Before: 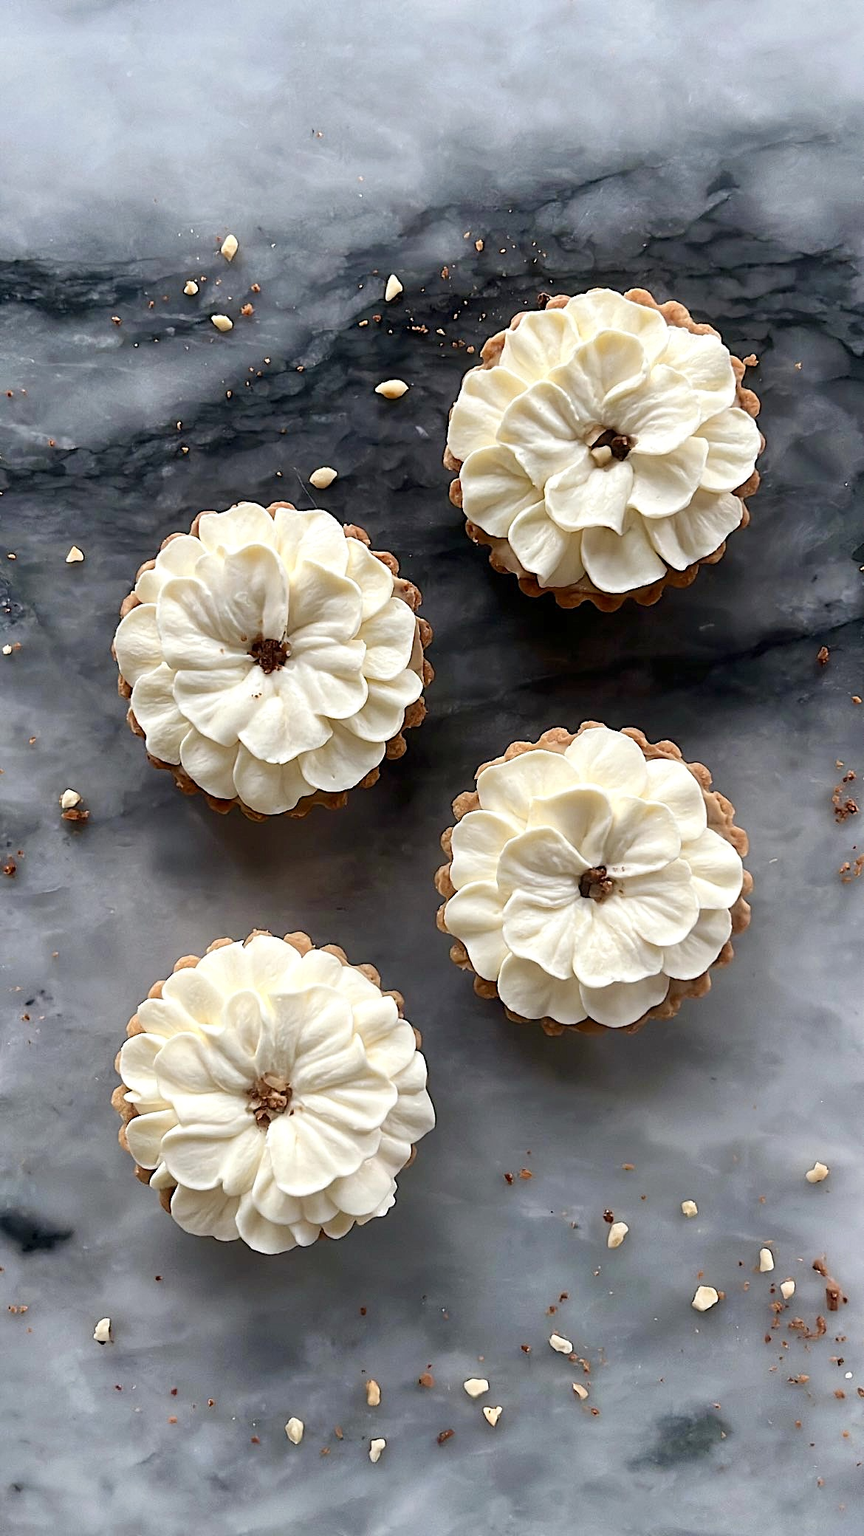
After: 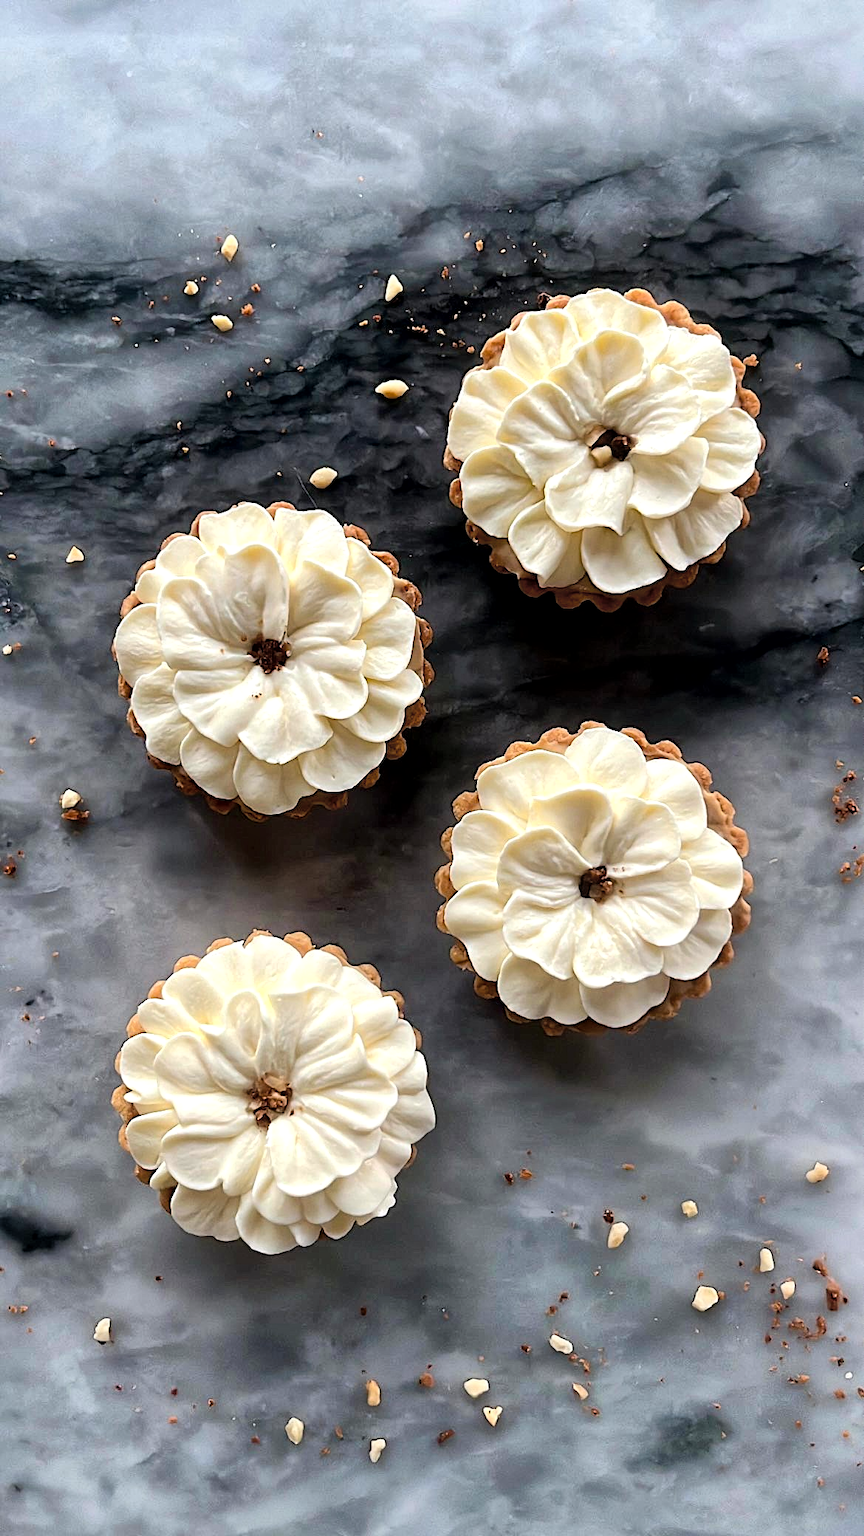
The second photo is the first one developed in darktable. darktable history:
global tonemap: drago (1, 100), detail 1
color balance rgb: shadows lift › luminance -10%, power › luminance -9%, linear chroma grading › global chroma 10%, global vibrance 10%, contrast 15%, saturation formula JzAzBz (2021)
